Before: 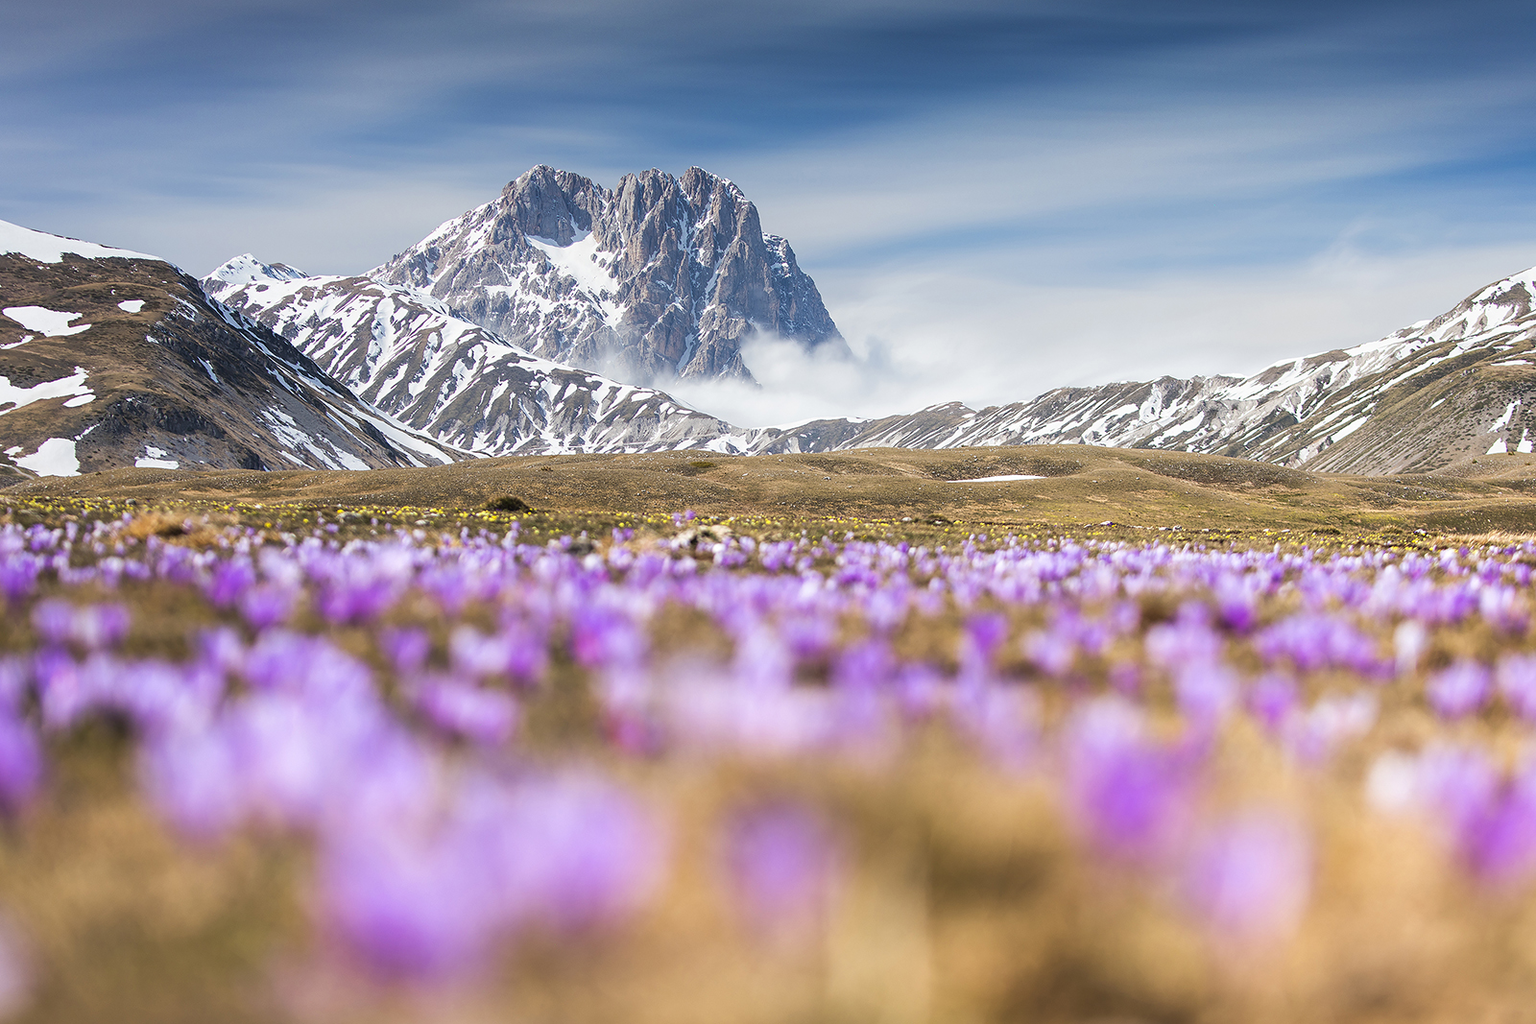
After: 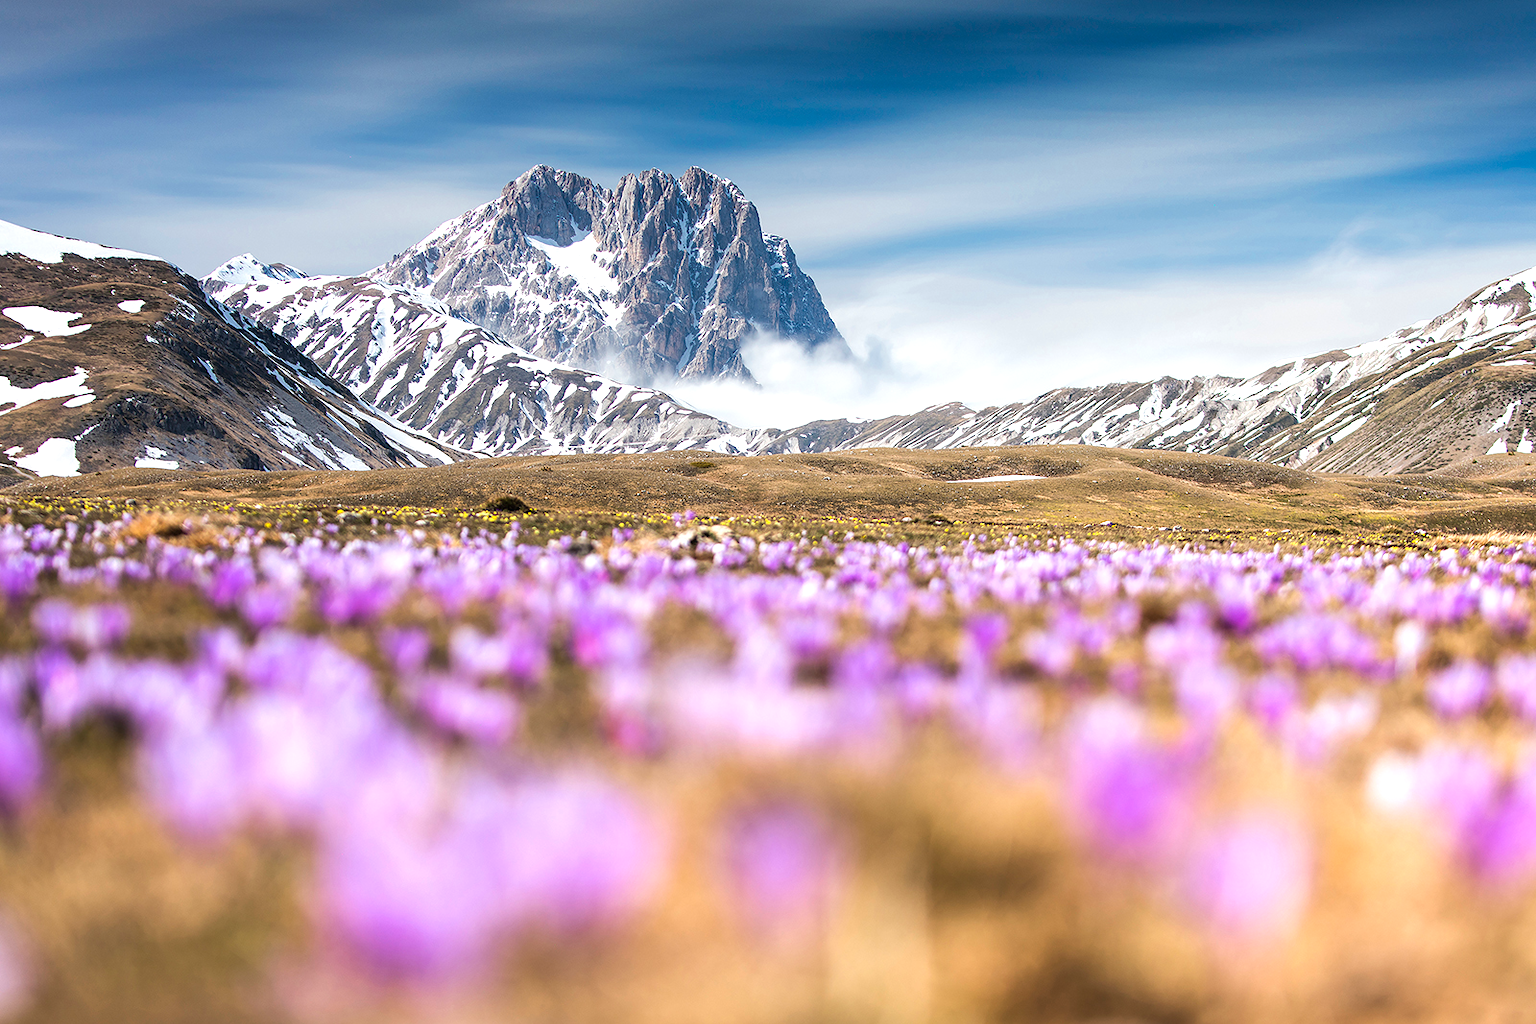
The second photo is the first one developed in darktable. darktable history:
color zones: curves: ch0 [(0, 0.5) (0.143, 0.5) (0.286, 0.5) (0.429, 0.5) (0.62, 0.489) (0.714, 0.445) (0.844, 0.496) (1, 0.5)]; ch1 [(0, 0.5) (0.143, 0.5) (0.286, 0.5) (0.429, 0.5) (0.571, 0.5) (0.714, 0.523) (0.857, 0.5) (1, 0.5)]
tone equalizer: -8 EV -0.437 EV, -7 EV -0.378 EV, -6 EV -0.347 EV, -5 EV -0.192 EV, -3 EV 0.195 EV, -2 EV 0.313 EV, -1 EV 0.401 EV, +0 EV 0.432 EV, edges refinement/feathering 500, mask exposure compensation -1.57 EV, preserve details no
